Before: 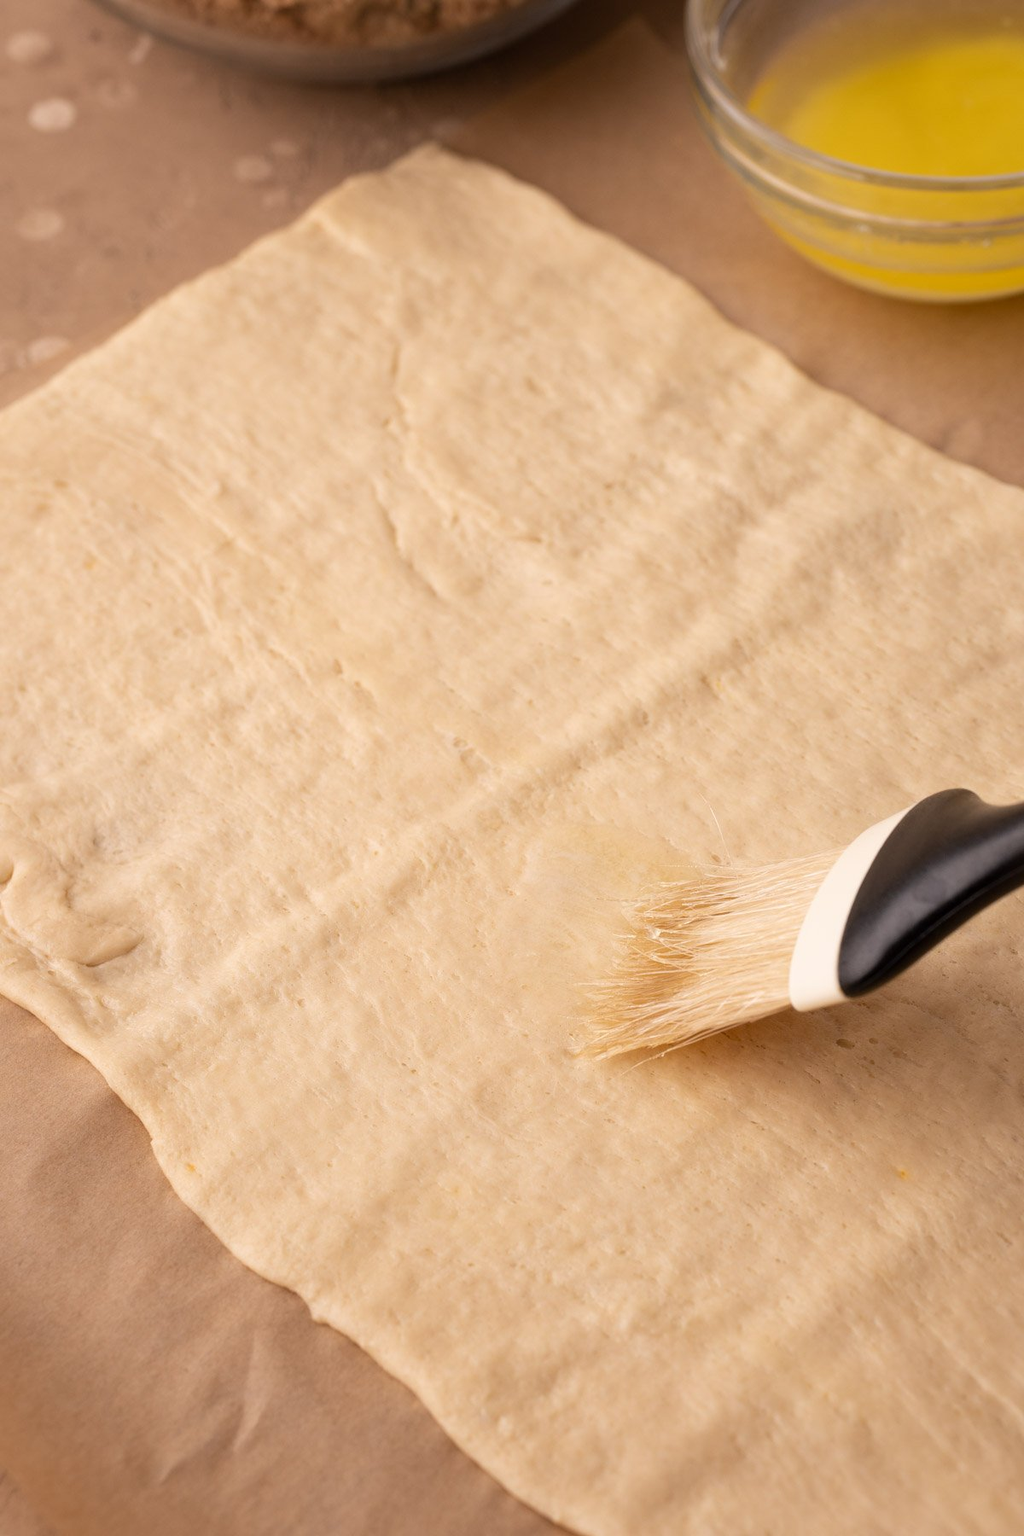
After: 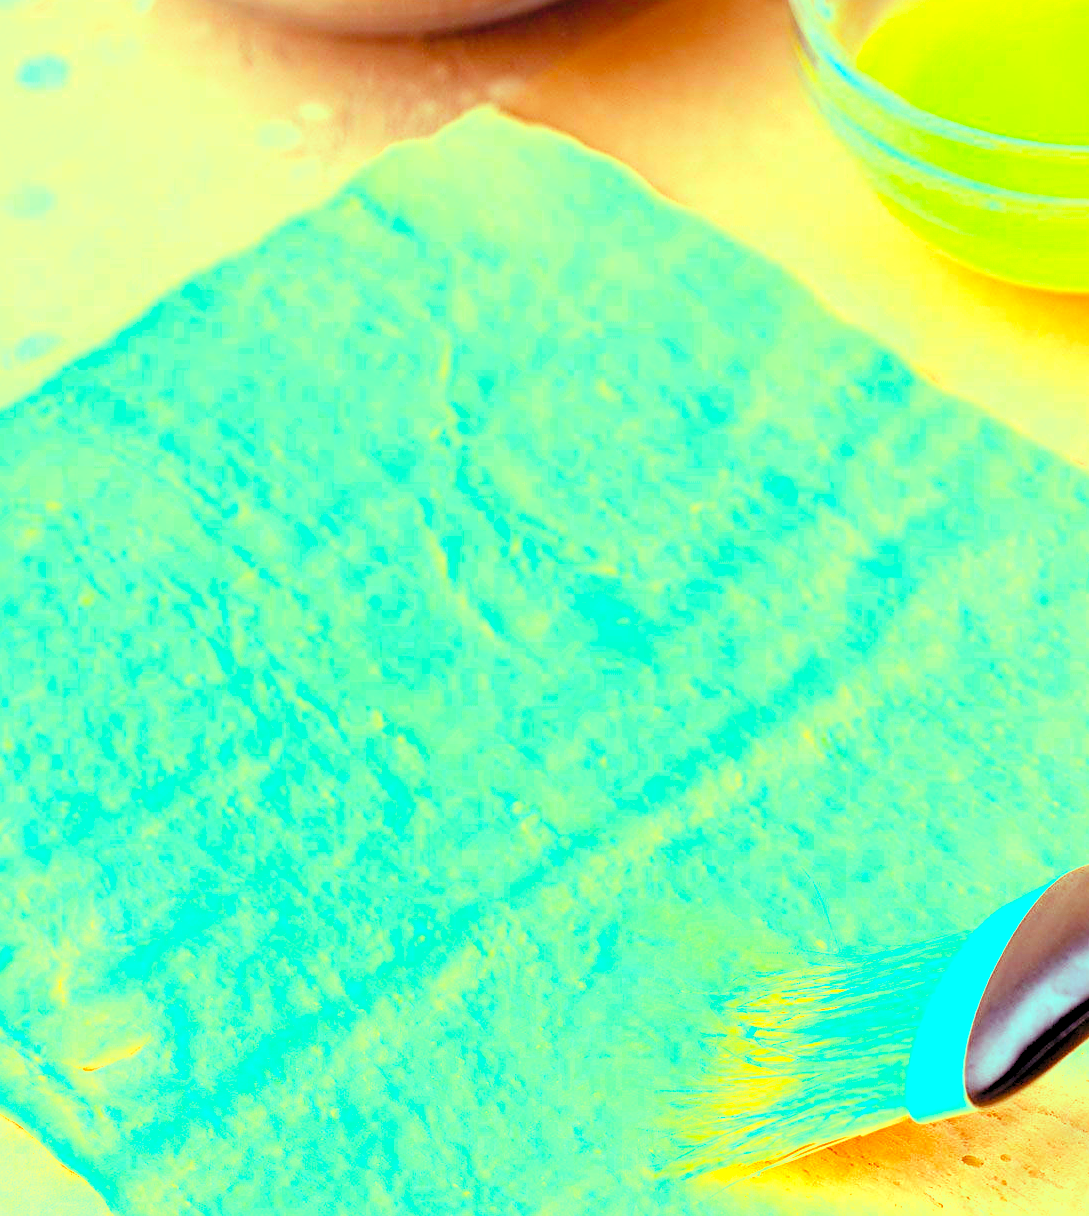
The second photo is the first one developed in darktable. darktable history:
haze removal: strength 0.1, compatibility mode true, adaptive false
color balance rgb: shadows lift › luminance 0.49%, shadows lift › chroma 6.83%, shadows lift › hue 300.29°, power › hue 208.98°, highlights gain › luminance 20.24%, highlights gain › chroma 13.17%, highlights gain › hue 173.85°, perceptual saturation grading › global saturation 18.05%
crop: left 1.509%, top 3.452%, right 7.696%, bottom 28.452%
levels: levels [0.036, 0.364, 0.827]
sharpen: on, module defaults
exposure: black level correction 0.001, exposure 0.5 EV, compensate exposure bias true, compensate highlight preservation false
contrast brightness saturation: contrast 0.24, brightness 0.26, saturation 0.39
